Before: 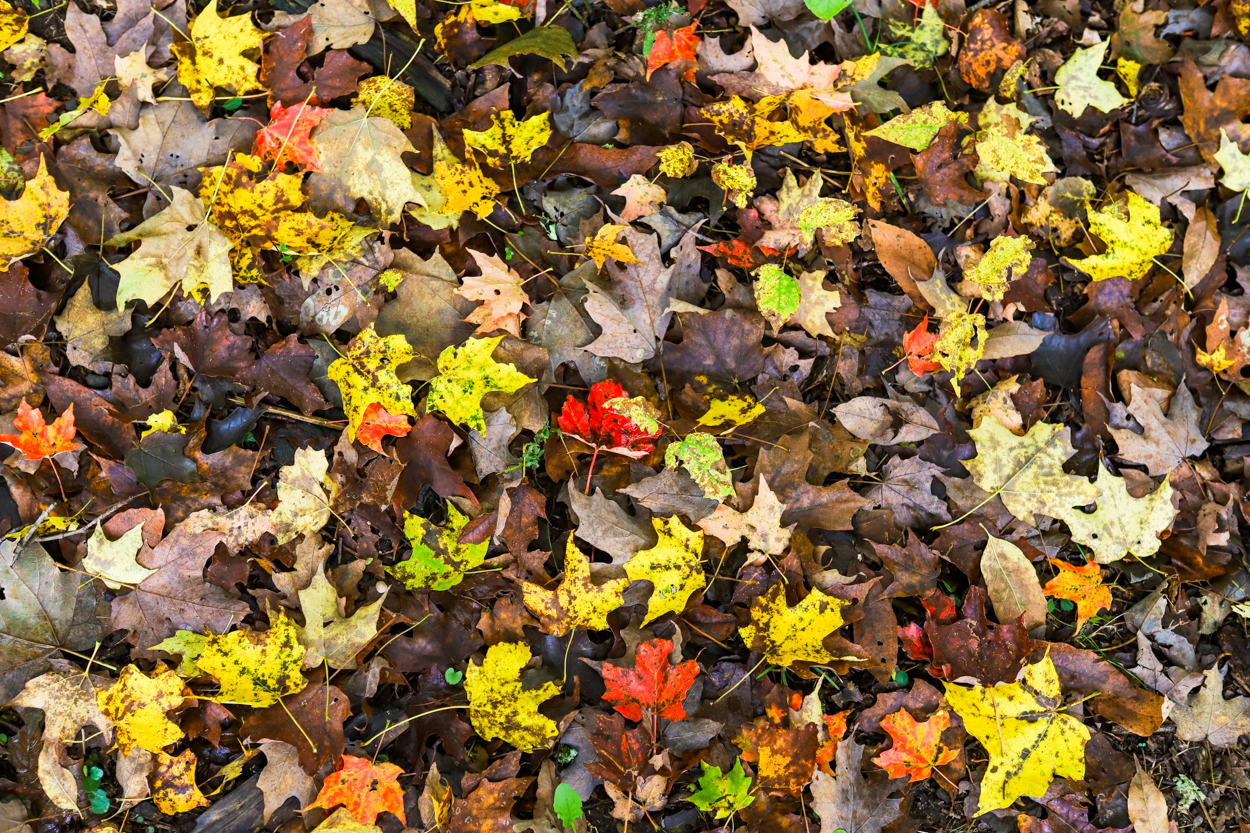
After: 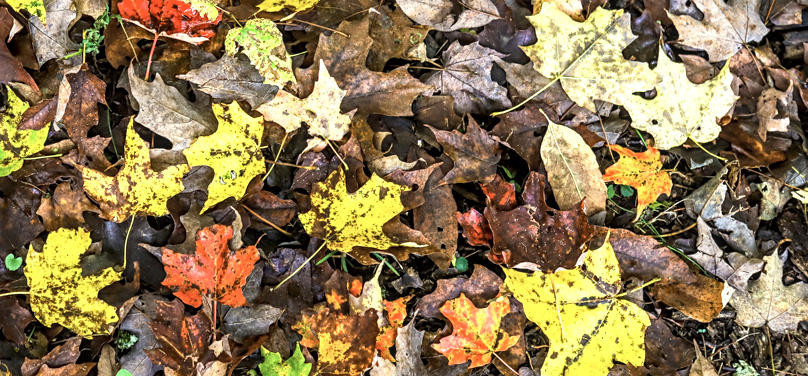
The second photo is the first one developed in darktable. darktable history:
exposure: compensate exposure bias true, compensate highlight preservation false
local contrast: highlights 63%, detail 143%, midtone range 0.427
color correction: highlights a* -2.48, highlights b* 2.58
contrast brightness saturation: contrast 0.063, brightness -0.007, saturation -0.221
tone equalizer: -8 EV -0.417 EV, -7 EV -0.36 EV, -6 EV -0.299 EV, -5 EV -0.199 EV, -3 EV 0.251 EV, -2 EV 0.331 EV, -1 EV 0.366 EV, +0 EV 0.425 EV, smoothing diameter 24.79%, edges refinement/feathering 10.39, preserve details guided filter
crop and rotate: left 35.281%, top 49.802%, bottom 4.948%
sharpen: amount 0.211
